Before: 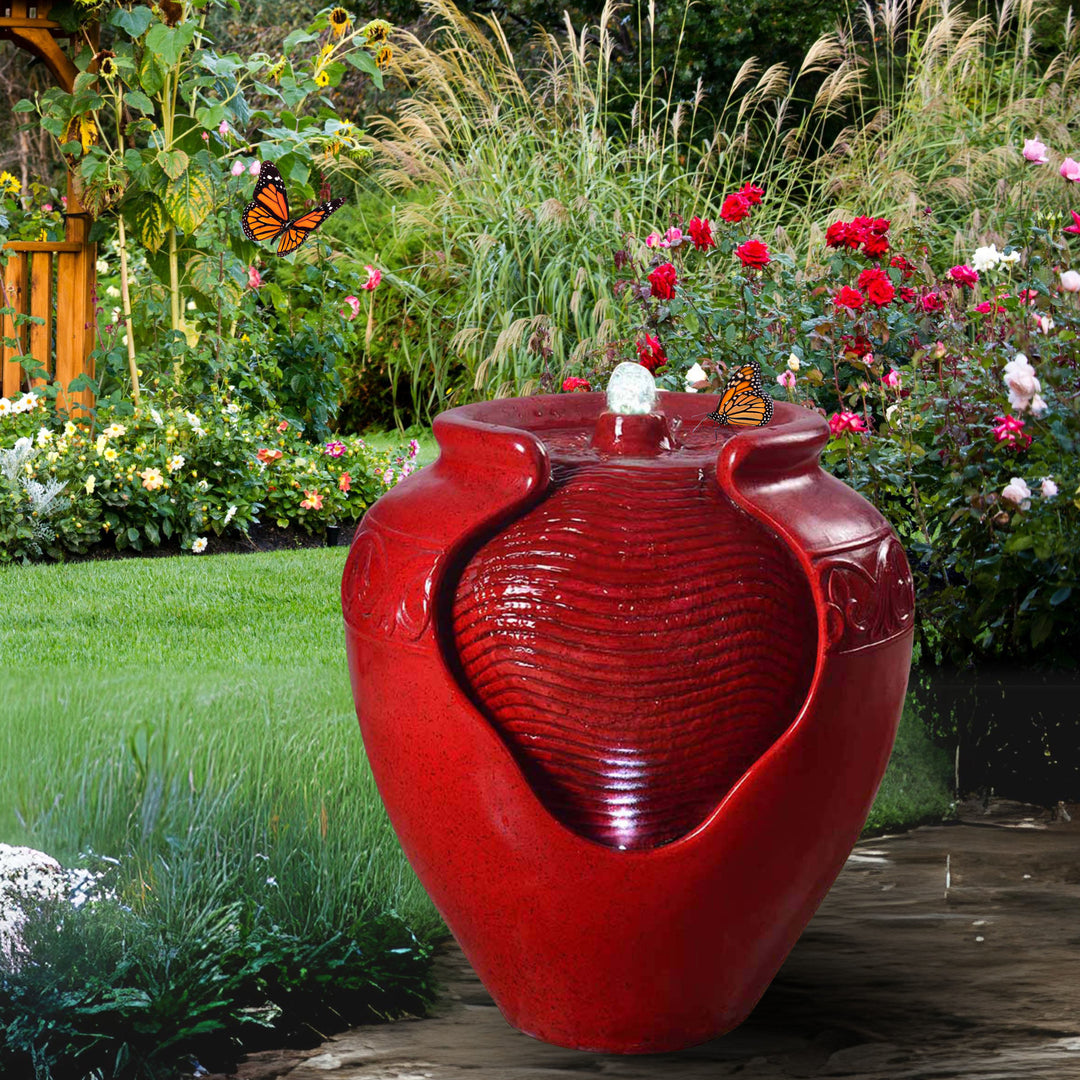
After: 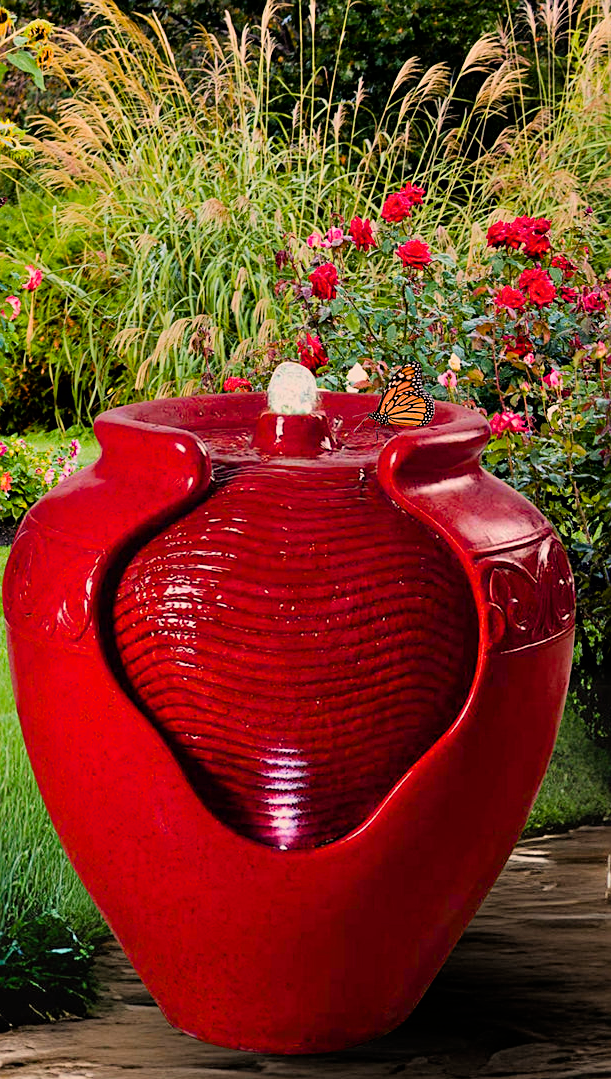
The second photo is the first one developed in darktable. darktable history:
white balance: red 1.127, blue 0.943
crop: left 31.458%, top 0%, right 11.876%
haze removal: compatibility mode true, adaptive false
exposure: exposure 0.367 EV, compensate highlight preservation false
color balance rgb: linear chroma grading › shadows -8%, linear chroma grading › global chroma 10%, perceptual saturation grading › global saturation 2%, perceptual saturation grading › highlights -2%, perceptual saturation grading › mid-tones 4%, perceptual saturation grading › shadows 8%, perceptual brilliance grading › global brilliance 2%, perceptual brilliance grading › highlights -4%, global vibrance 16%, saturation formula JzAzBz (2021)
sharpen: on, module defaults
filmic rgb: black relative exposure -7.65 EV, white relative exposure 4.56 EV, hardness 3.61, color science v6 (2022)
